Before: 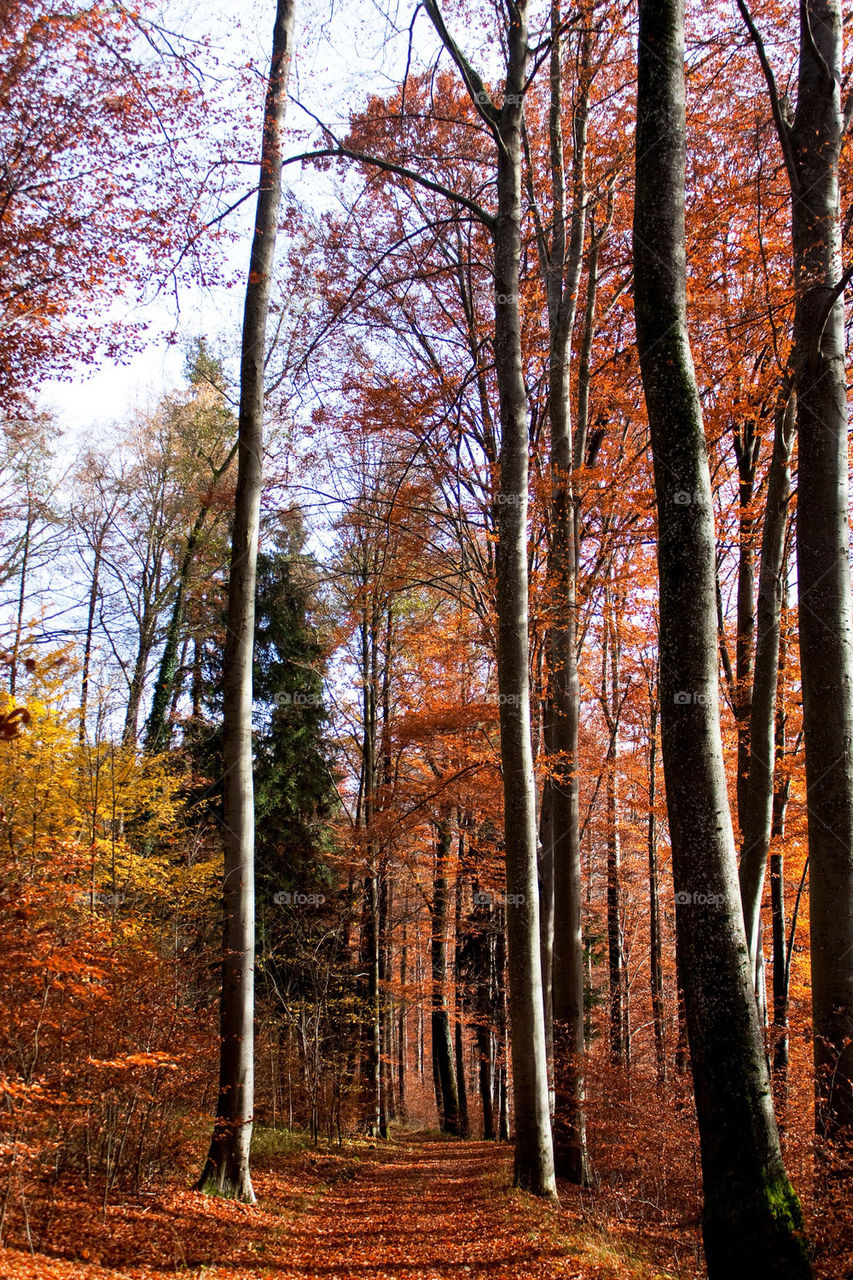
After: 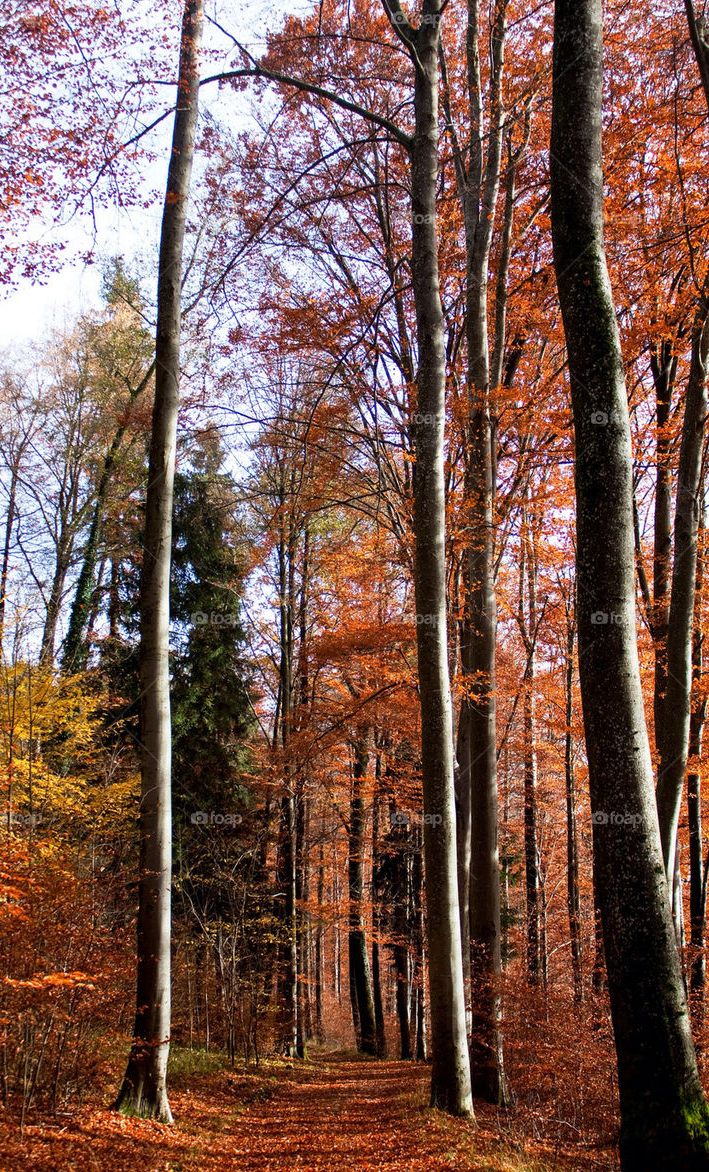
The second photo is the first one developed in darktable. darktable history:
crop: left 9.84%, top 6.263%, right 7.018%, bottom 2.173%
